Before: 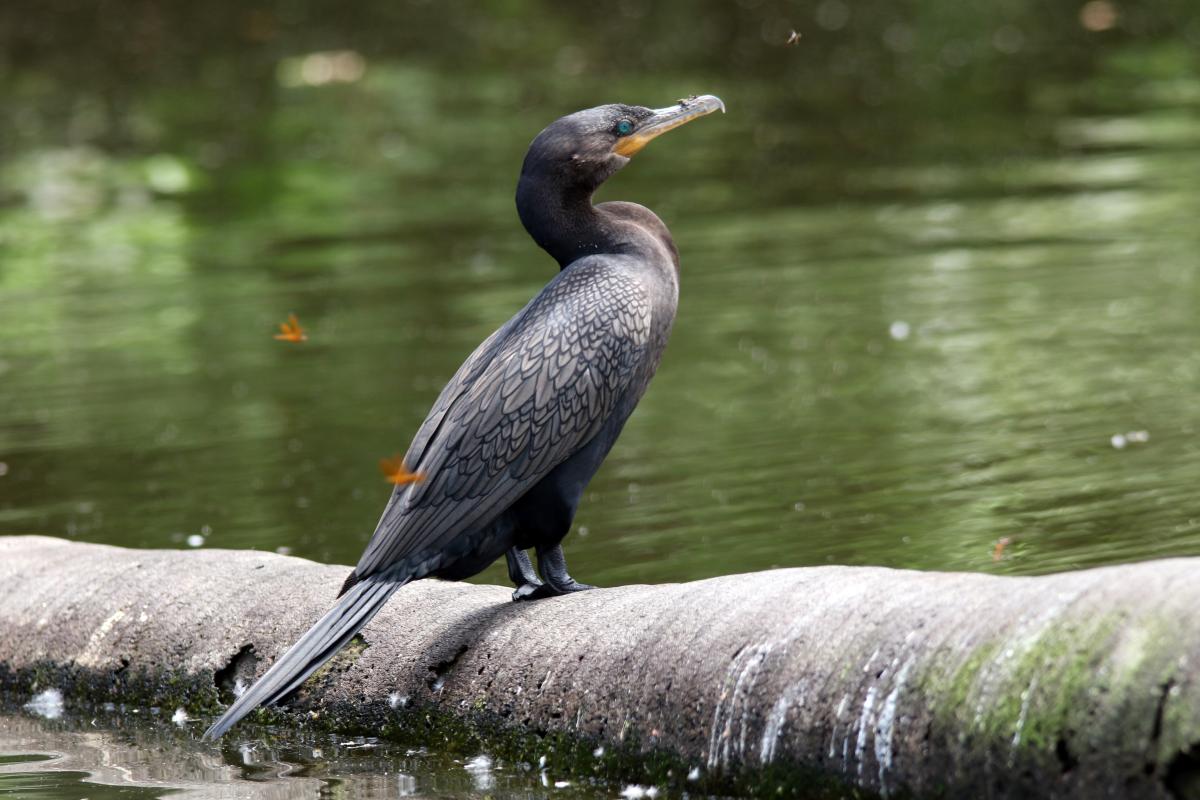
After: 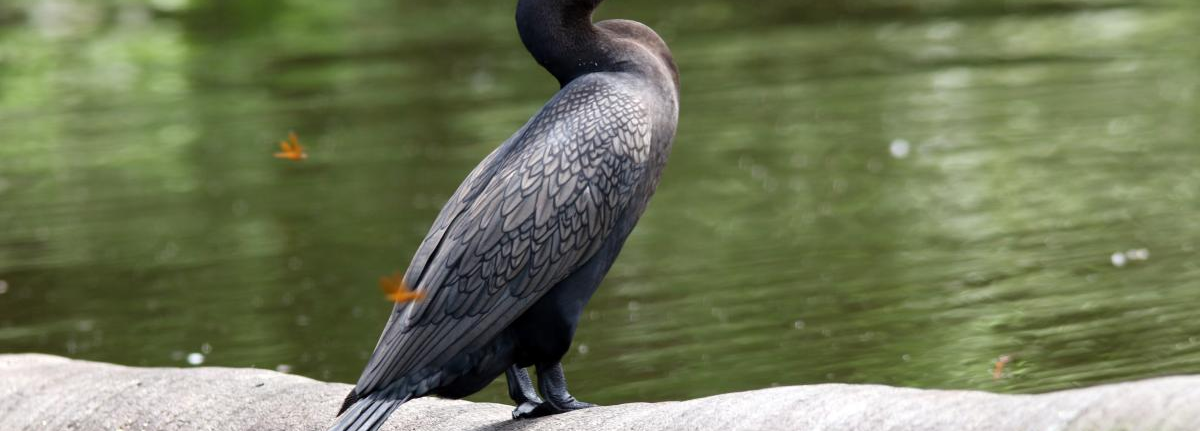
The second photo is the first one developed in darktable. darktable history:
crop and rotate: top 22.78%, bottom 23.283%
